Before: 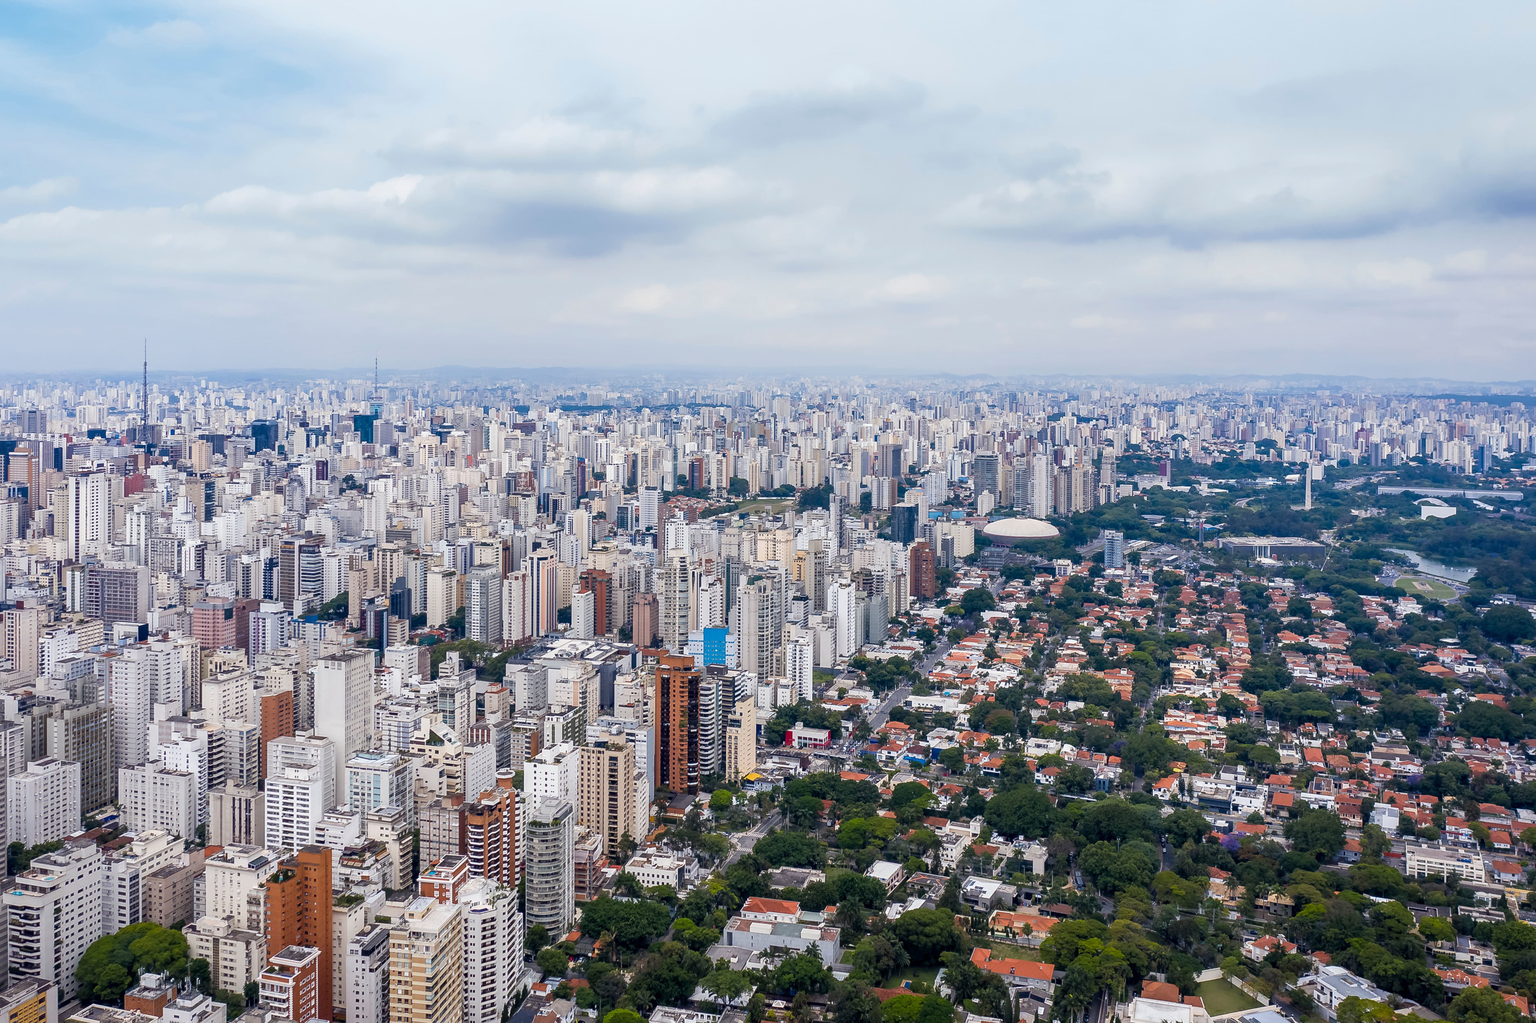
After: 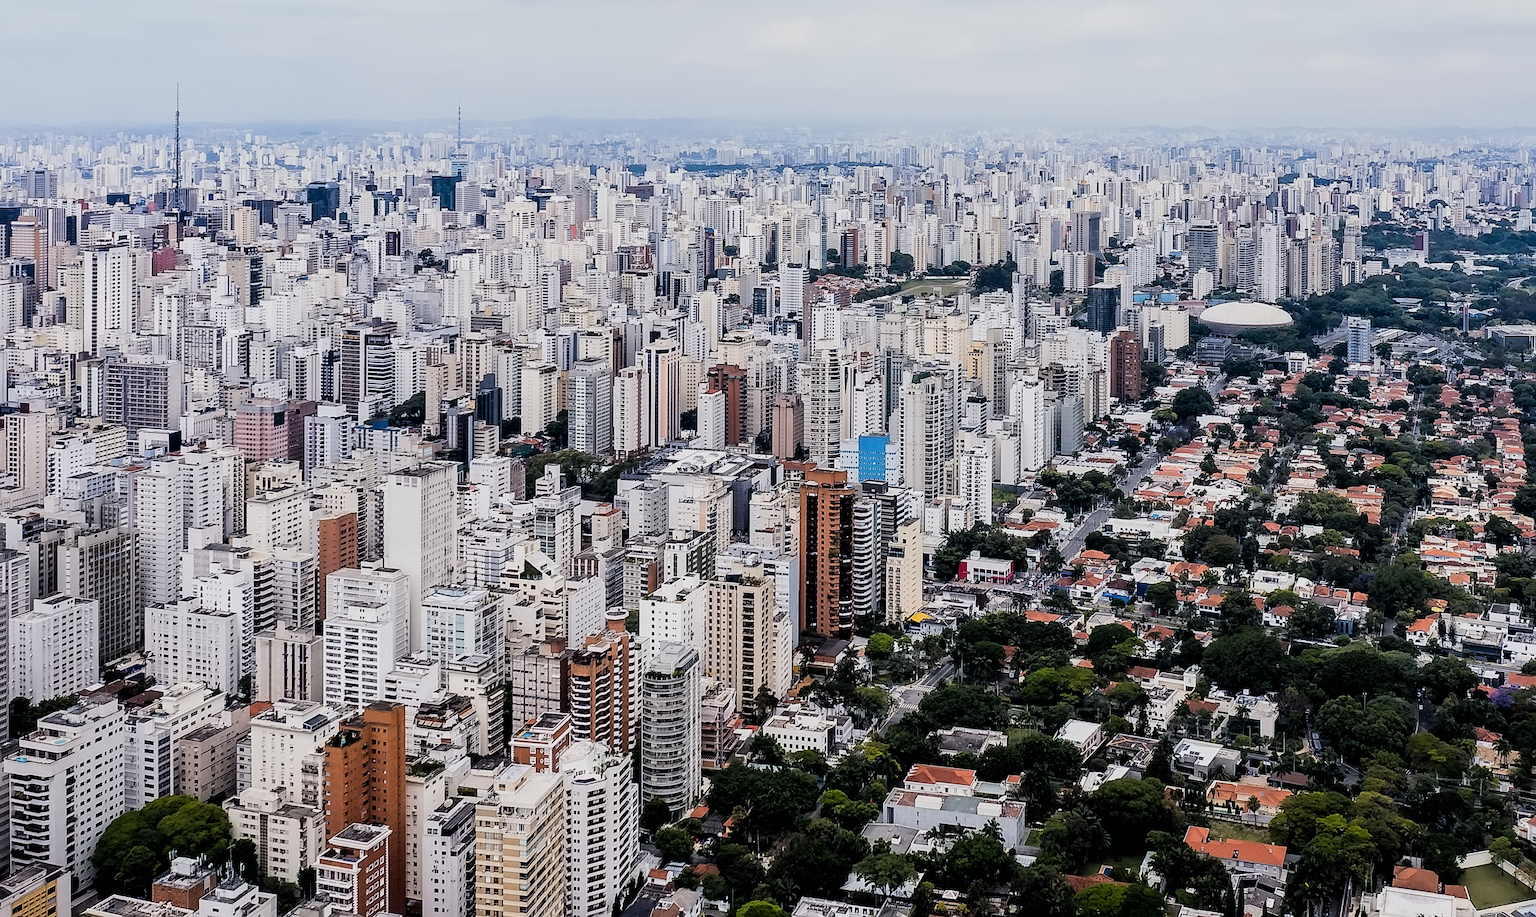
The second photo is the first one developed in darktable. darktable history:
crop: top 26.51%, right 18.017%
contrast equalizer: octaves 7, y [[0.5 ×6], [0.5 ×6], [0.5 ×6], [0 ×6], [0, 0.039, 0.251, 0.29, 0.293, 0.292]]
sharpen: on, module defaults
filmic rgb: black relative exposure -5.04 EV, white relative exposure 3.99 EV, threshold 3 EV, hardness 2.9, contrast 1.395, highlights saturation mix -29.89%, enable highlight reconstruction true
